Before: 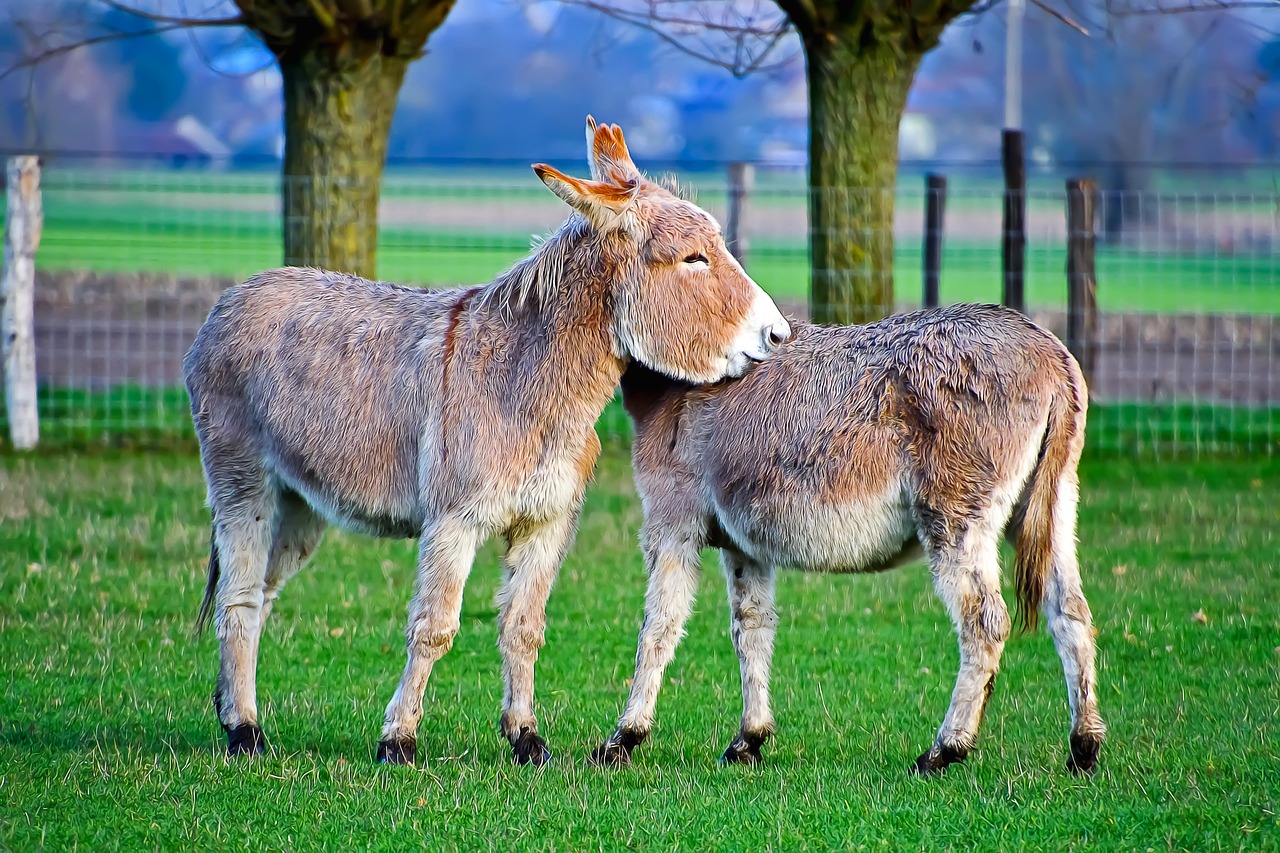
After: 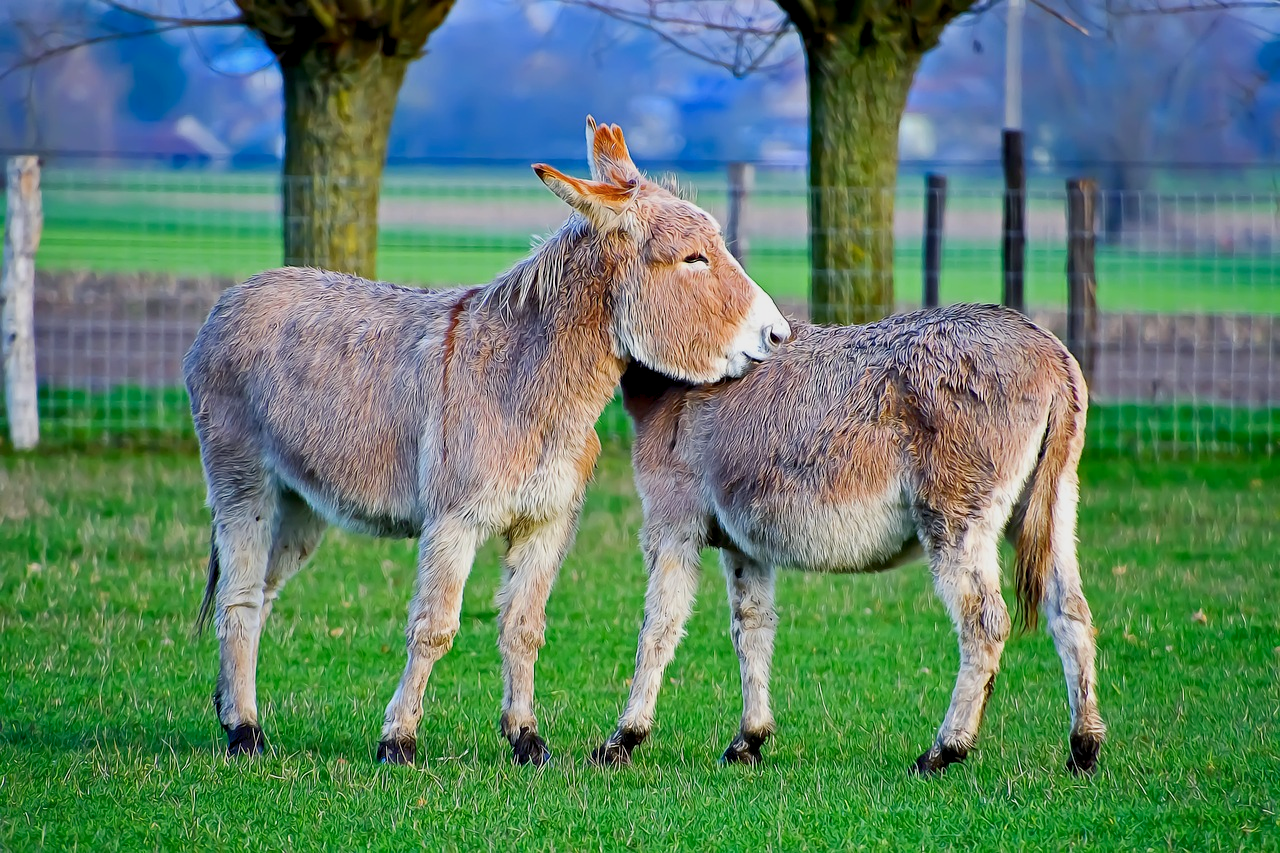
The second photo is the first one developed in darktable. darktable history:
color balance rgb: shadows lift › chroma 2.049%, shadows lift › hue 248.13°, global offset › luminance -0.257%, perceptual saturation grading › global saturation 0.091%, contrast -10.575%
